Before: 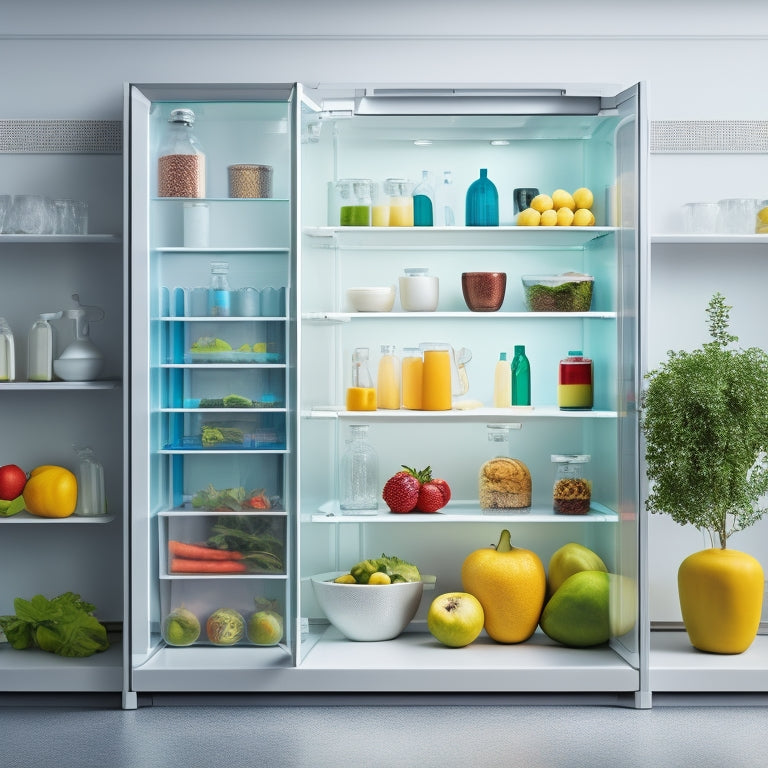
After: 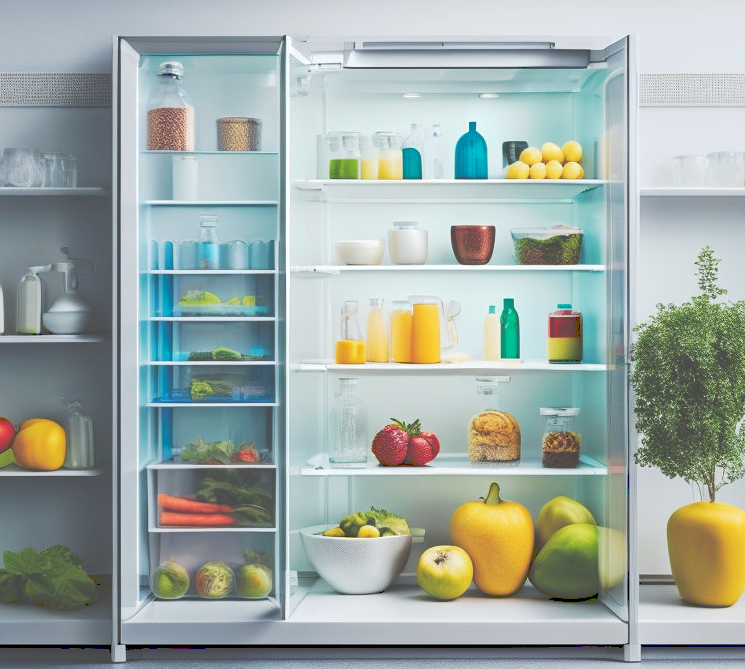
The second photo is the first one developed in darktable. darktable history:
tone curve: curves: ch0 [(0, 0) (0.003, 0.299) (0.011, 0.299) (0.025, 0.299) (0.044, 0.299) (0.069, 0.3) (0.1, 0.306) (0.136, 0.316) (0.177, 0.326) (0.224, 0.338) (0.277, 0.366) (0.335, 0.406) (0.399, 0.462) (0.468, 0.533) (0.543, 0.607) (0.623, 0.7) (0.709, 0.775) (0.801, 0.843) (0.898, 0.903) (1, 1)], preserve colors none
haze removal: compatibility mode true, adaptive false
crop: left 1.507%, top 6.147%, right 1.379%, bottom 6.637%
